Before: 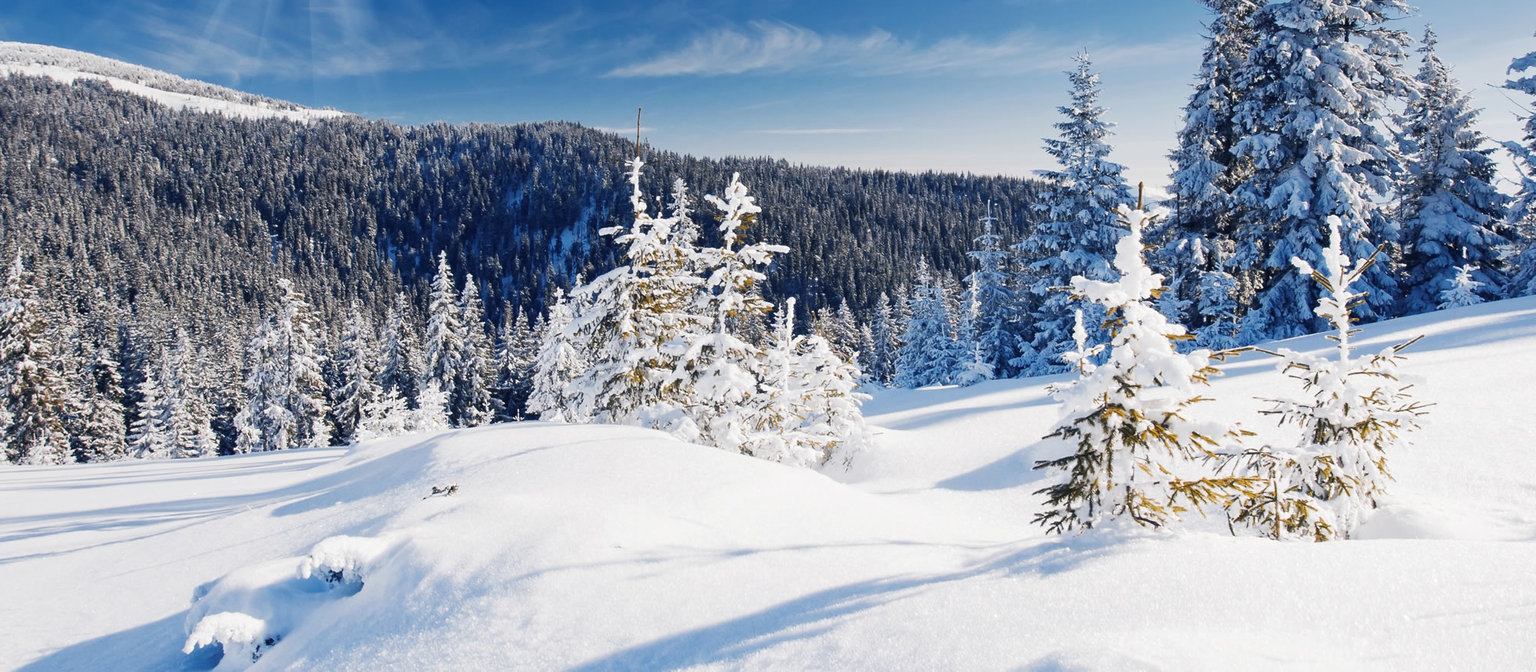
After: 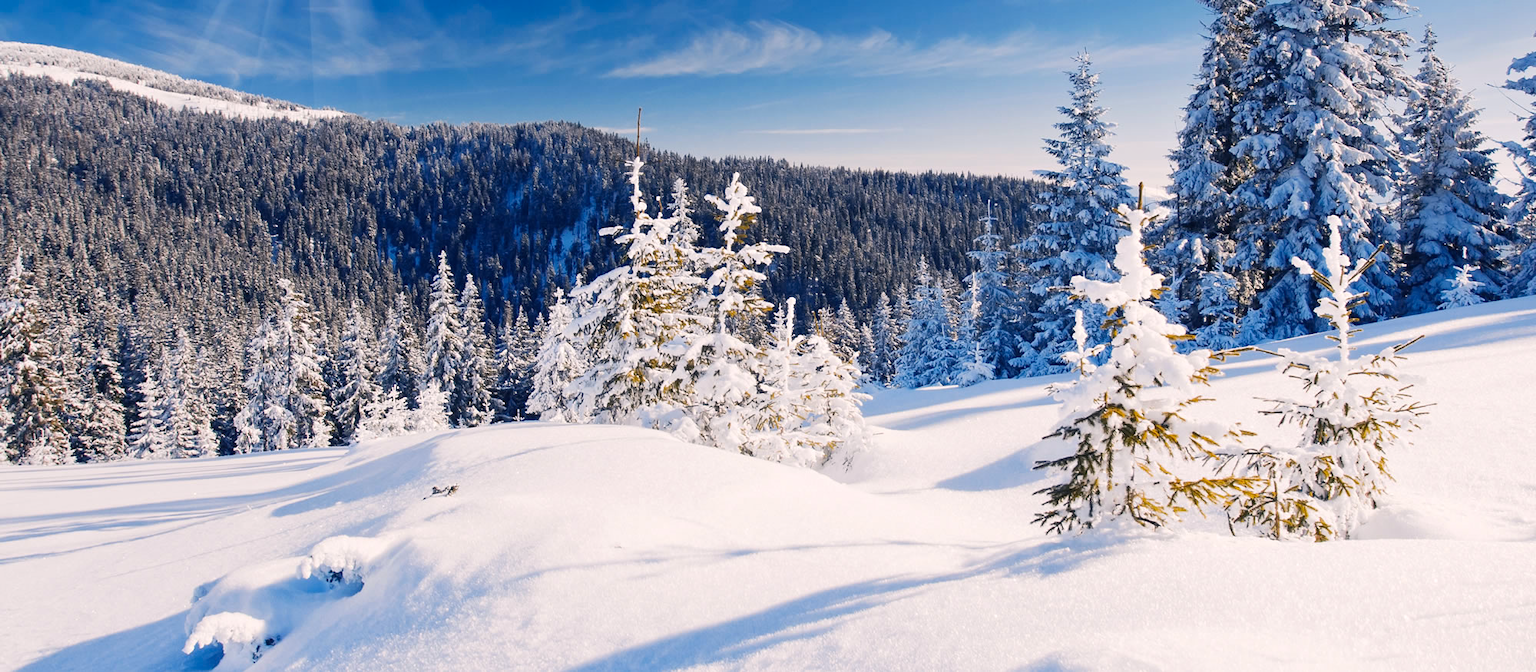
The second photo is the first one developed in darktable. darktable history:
tone equalizer: smoothing 1
color correction: highlights a* 3.43, highlights b* 1.95, saturation 1.23
